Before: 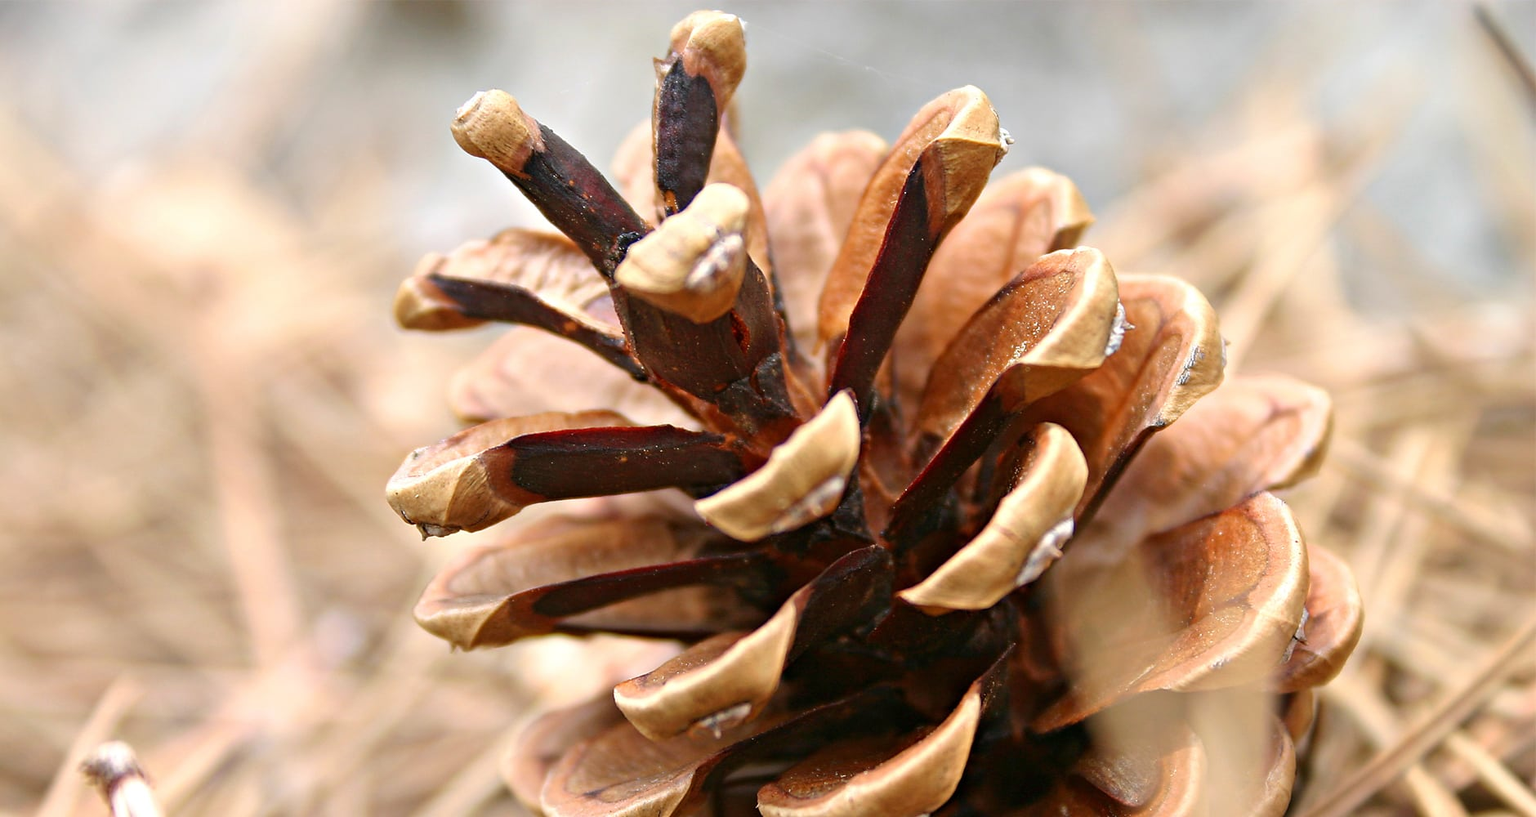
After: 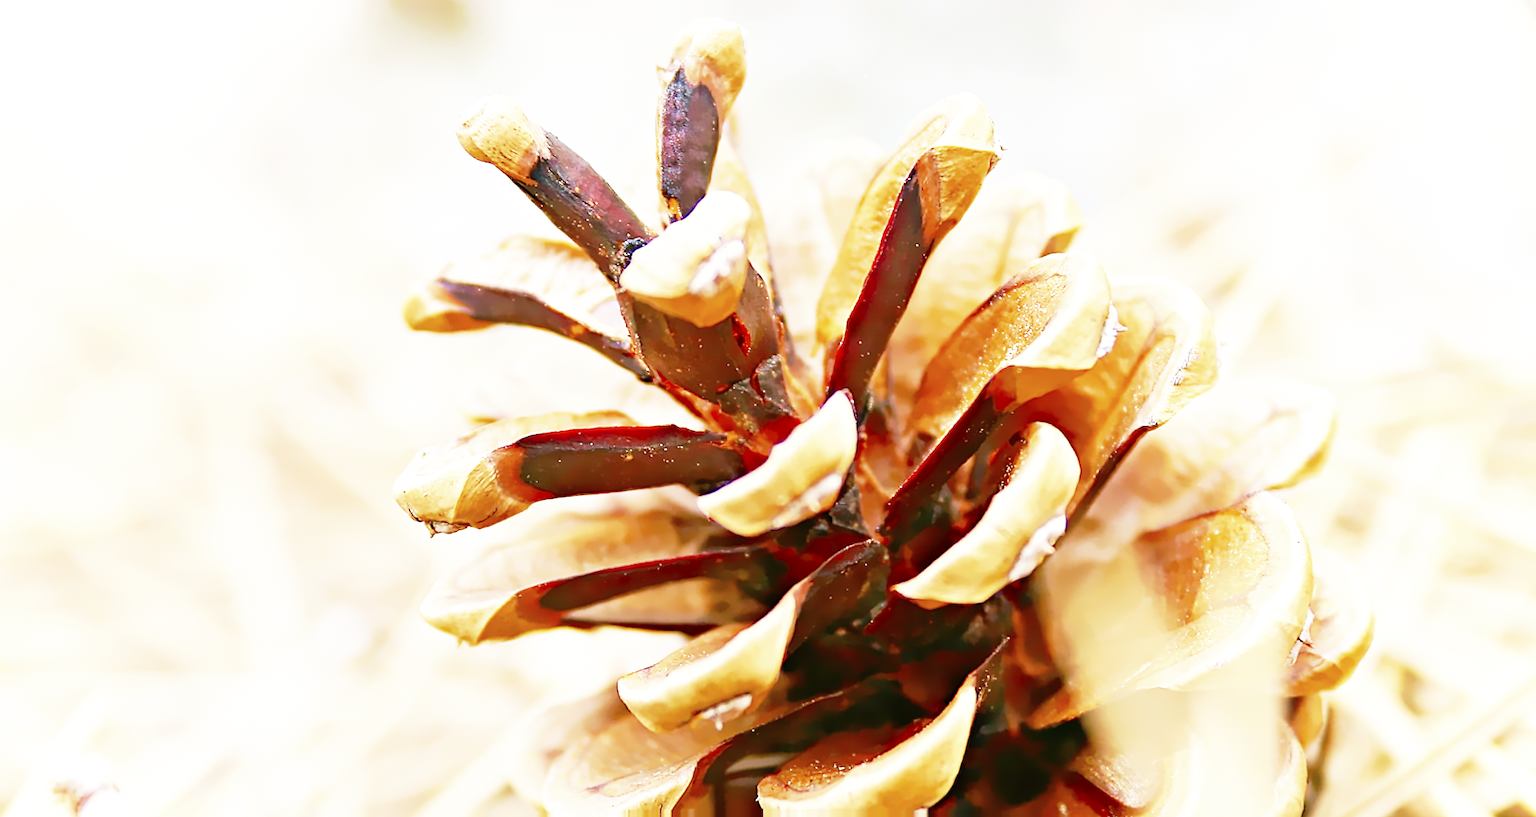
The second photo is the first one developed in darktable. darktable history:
sharpen: on, module defaults
lens correction: crop 2, focal 14, aperture 3.5, distance 0.965, camera "E-M10", lens "Olympus M.Zuiko Digital ED 14-42mm f/3.5-5.6 II R"
velvia: strength 75%
base curve: curves: ch0 [(0, 0) (0.012, 0.01) (0.073, 0.168) (0.31, 0.711) (0.645, 0.957) (1, 1)], preserve colors none
color contrast: green-magenta contrast 1.2, blue-yellow contrast 1.2
unbreak input profile: mode gamma, linear 0, gamma 0.74
denoise (profiled): central pixel weight 0, a [-1, 0, 0], b [0, 0, 0], mode non-local means, y [[0, 0, 0.5 ×5] ×4, [0.5 ×7], [0.5 ×7]], fix various bugs in algorithm false, upgrade profiled transform false, color mode RGB, compensate highlight preservation false
